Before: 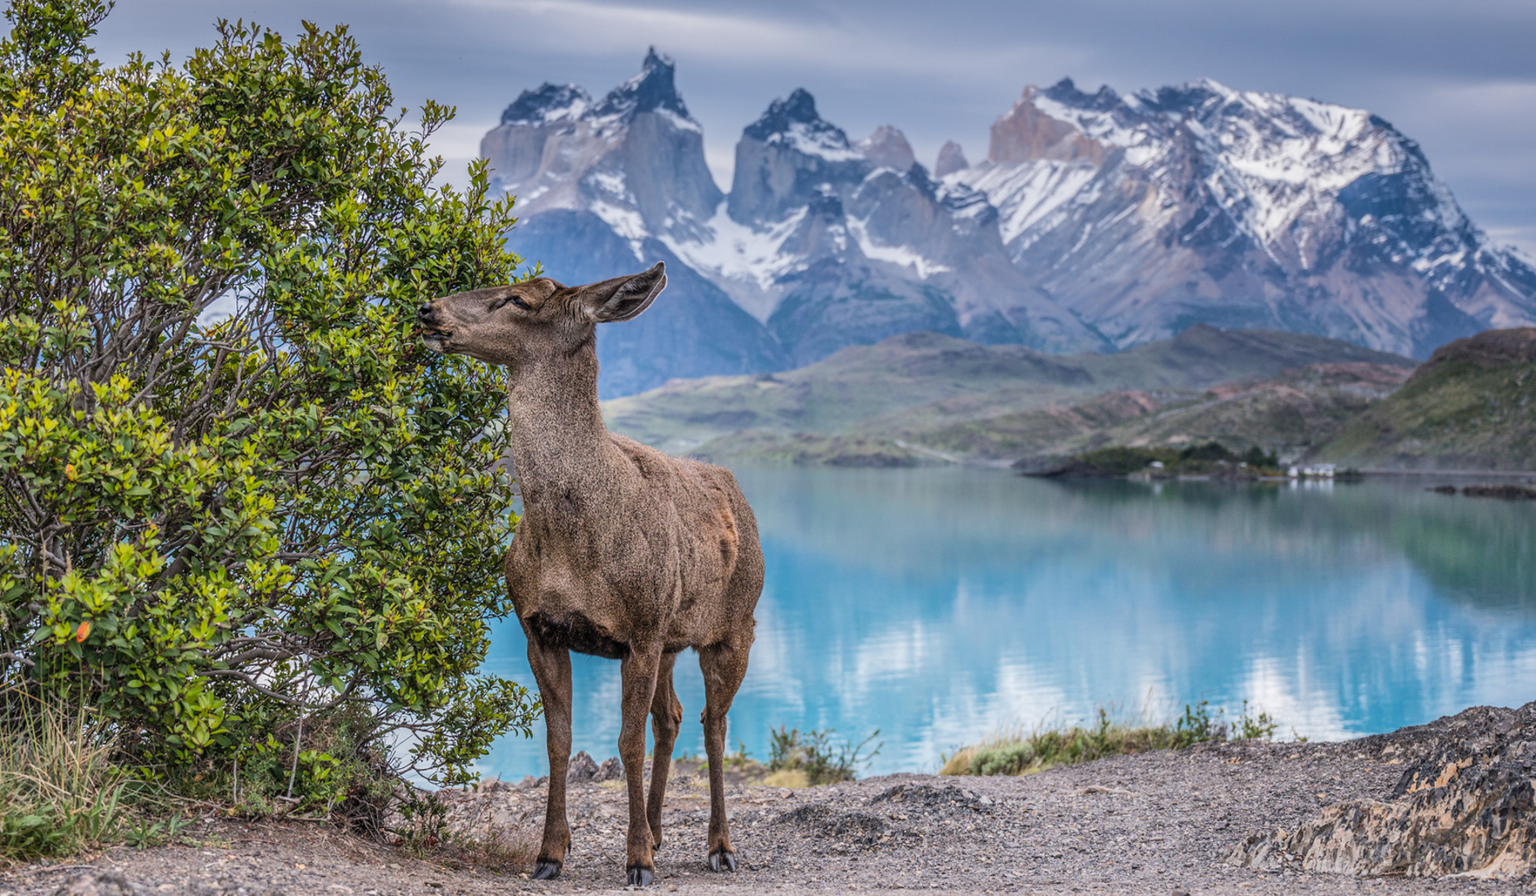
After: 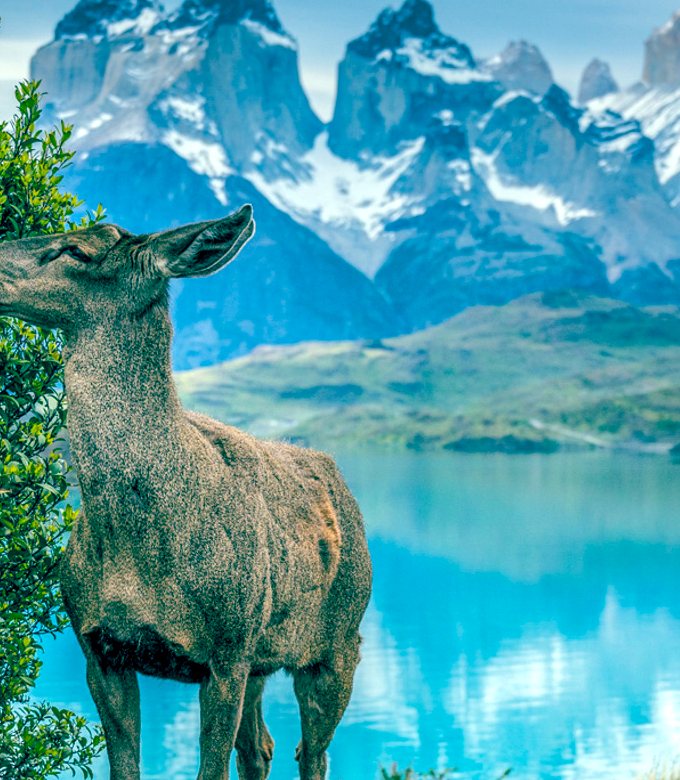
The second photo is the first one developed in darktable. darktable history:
tone equalizer: edges refinement/feathering 500, mask exposure compensation -1.57 EV, preserve details no
crop and rotate: left 29.67%, top 10.387%, right 33.581%, bottom 17.376%
color balance rgb: shadows lift › chroma 2.009%, shadows lift › hue 219.73°, highlights gain › chroma 3.015%, highlights gain › hue 77.17°, global offset › luminance -0.535%, global offset › chroma 0.91%, global offset › hue 176.43°, perceptual saturation grading › global saturation 25.221%, perceptual brilliance grading › global brilliance 12.042%, global vibrance 20%
local contrast: highlights 100%, shadows 98%, detail 119%, midtone range 0.2
